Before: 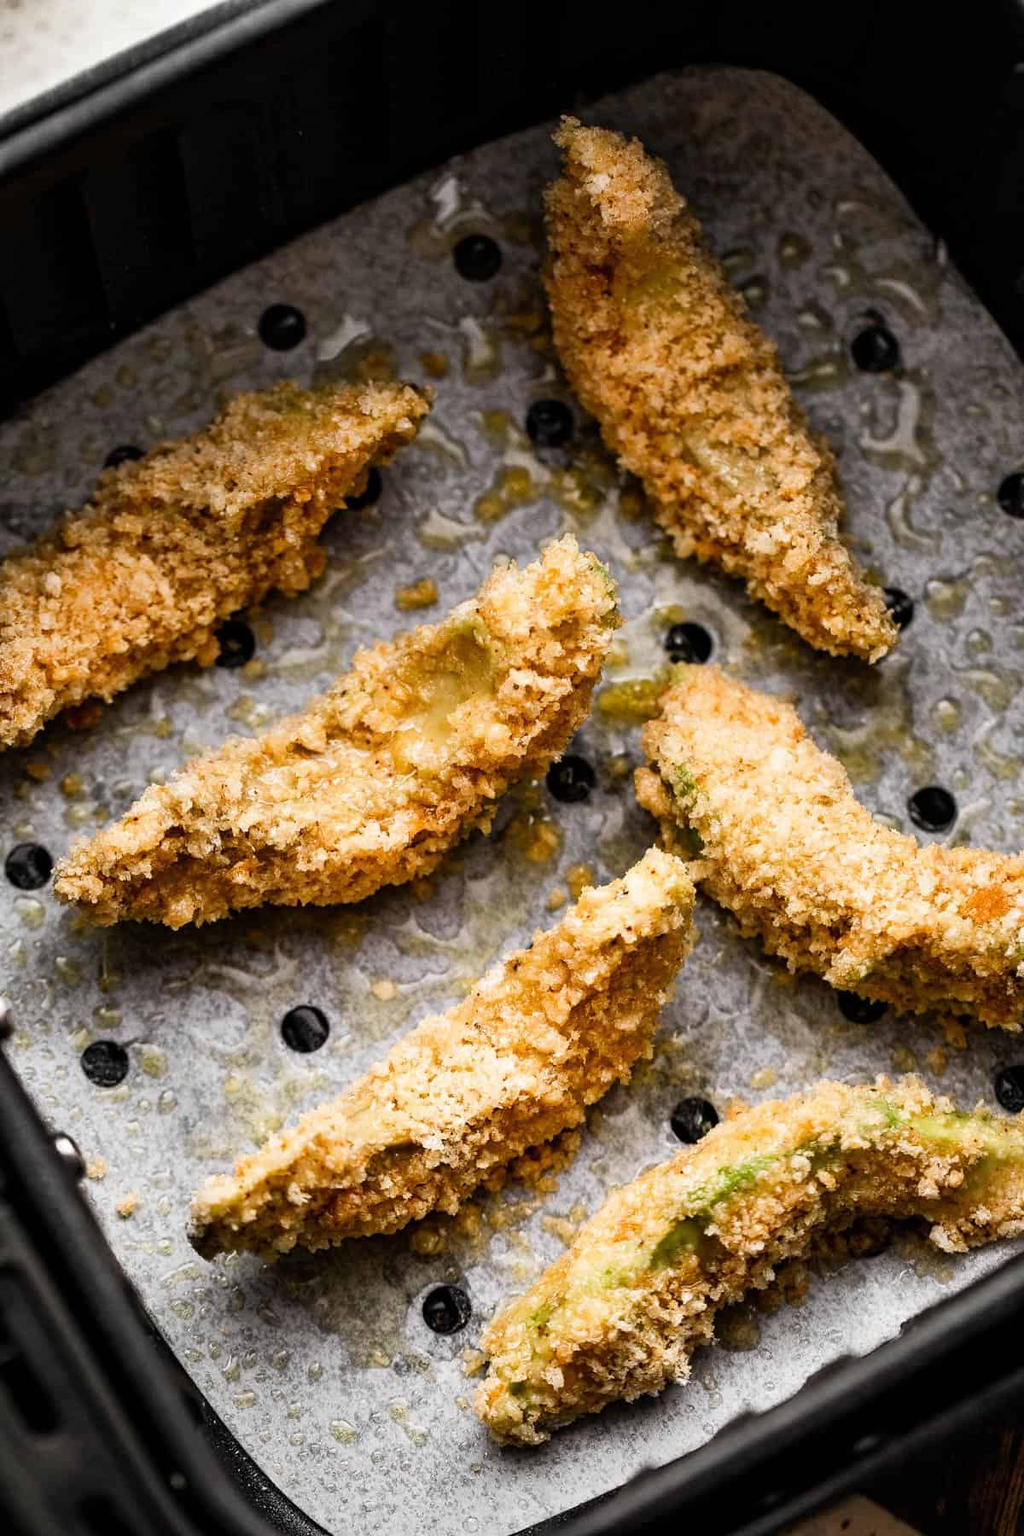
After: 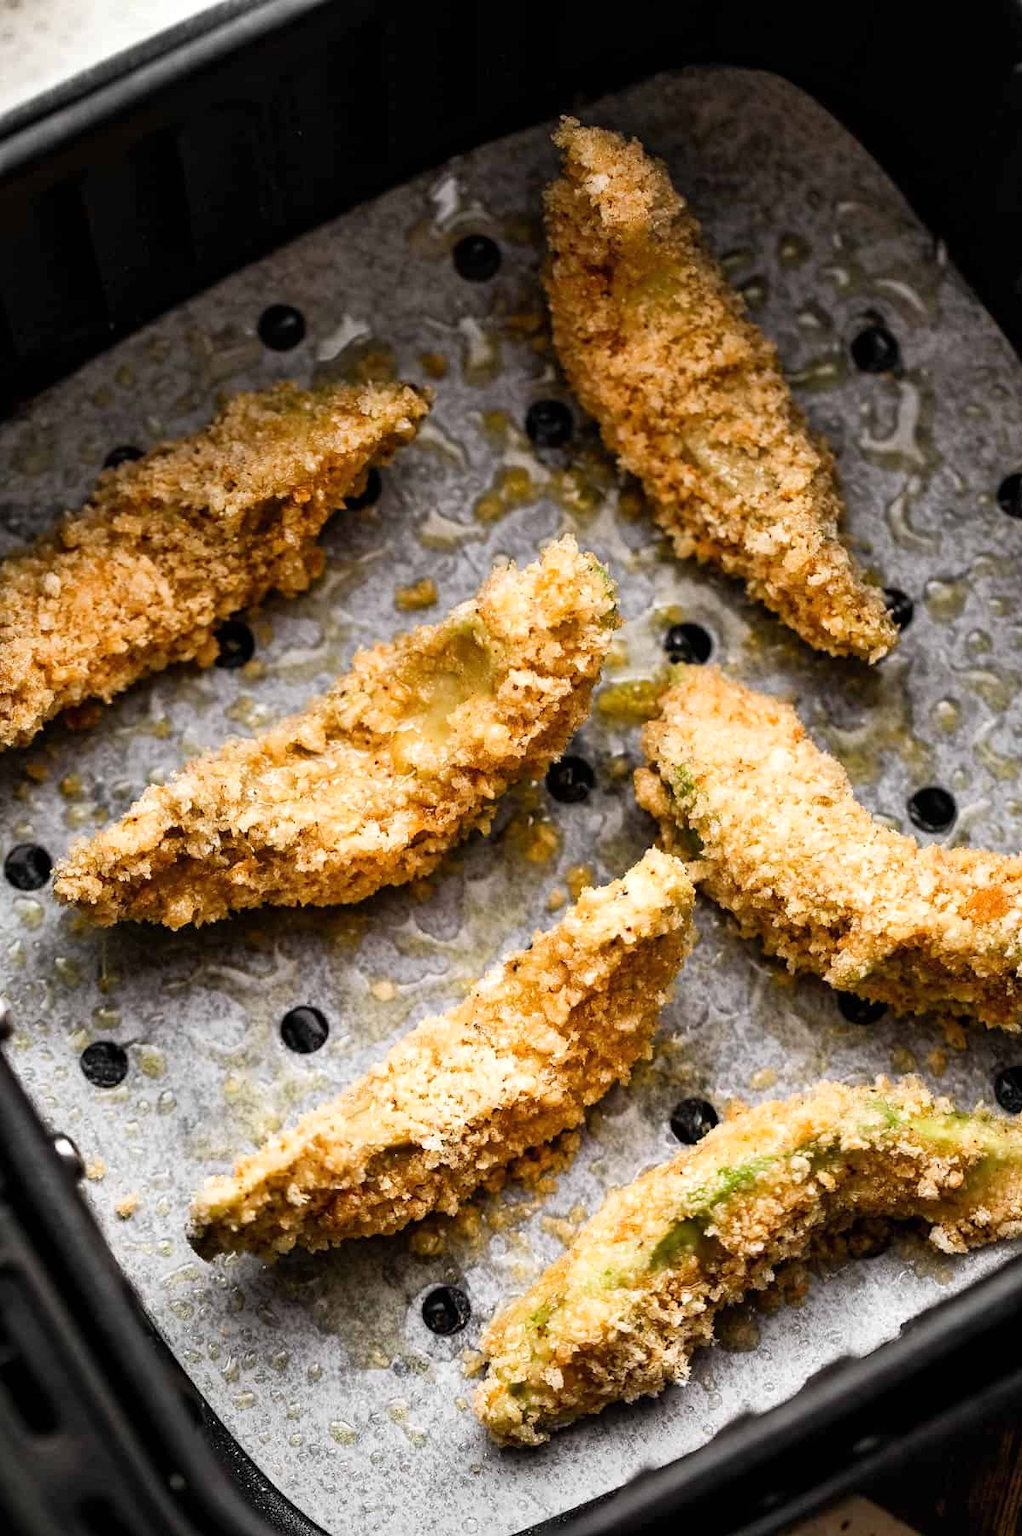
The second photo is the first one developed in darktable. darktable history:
exposure: exposure 0.13 EV, compensate exposure bias true, compensate highlight preservation false
crop and rotate: left 0.163%, bottom 0.01%
